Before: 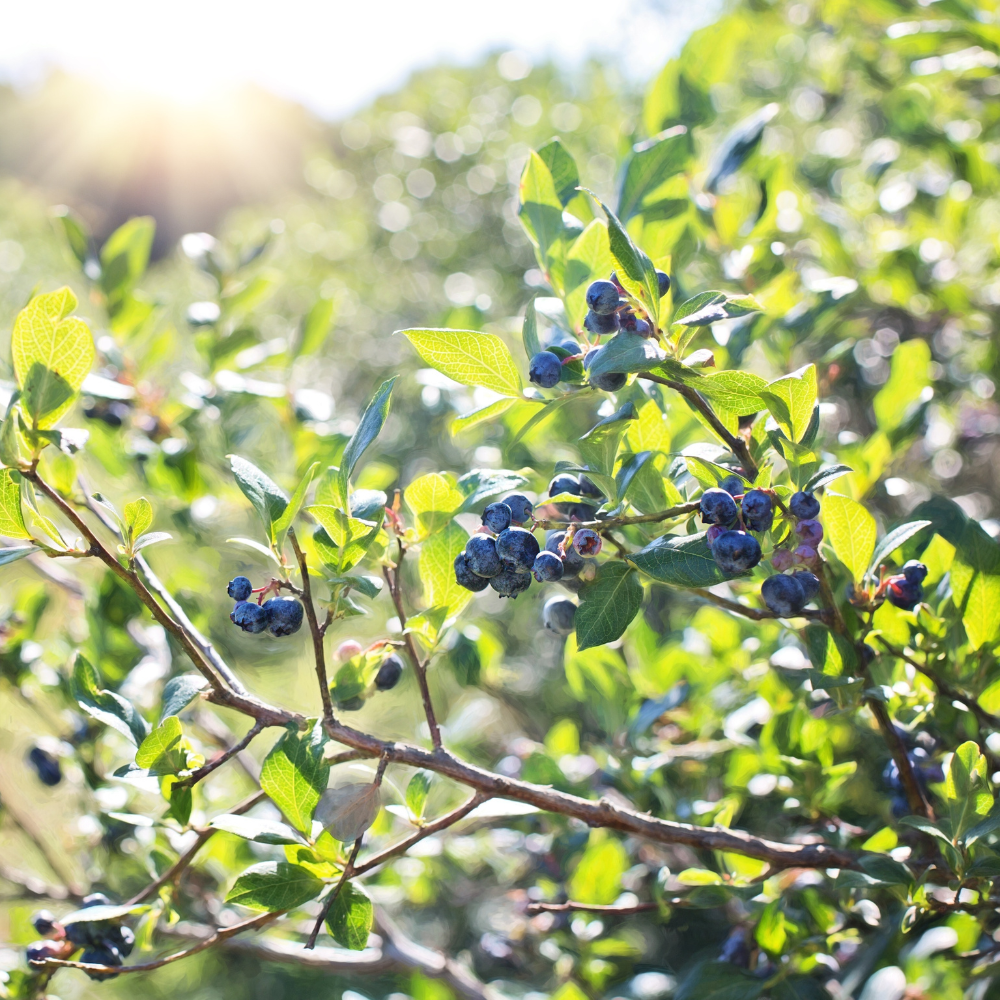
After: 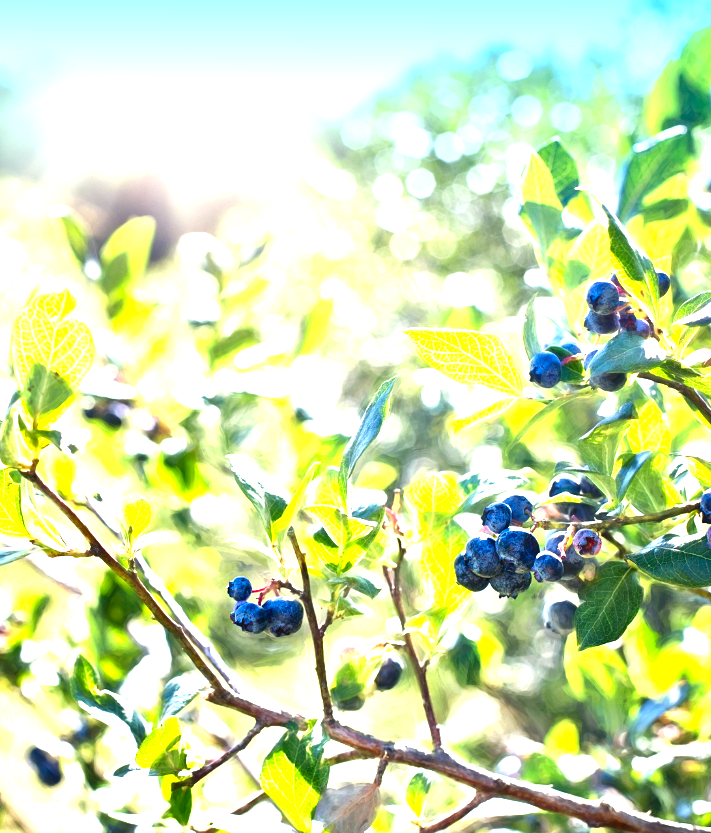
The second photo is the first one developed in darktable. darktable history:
graduated density: density 2.02 EV, hardness 44%, rotation 0.374°, offset 8.21, hue 208.8°, saturation 97%
crop: right 28.885%, bottom 16.626%
exposure: black level correction 0, exposure 1.2 EV, compensate exposure bias true, compensate highlight preservation false
contrast brightness saturation: brightness -0.25, saturation 0.2
